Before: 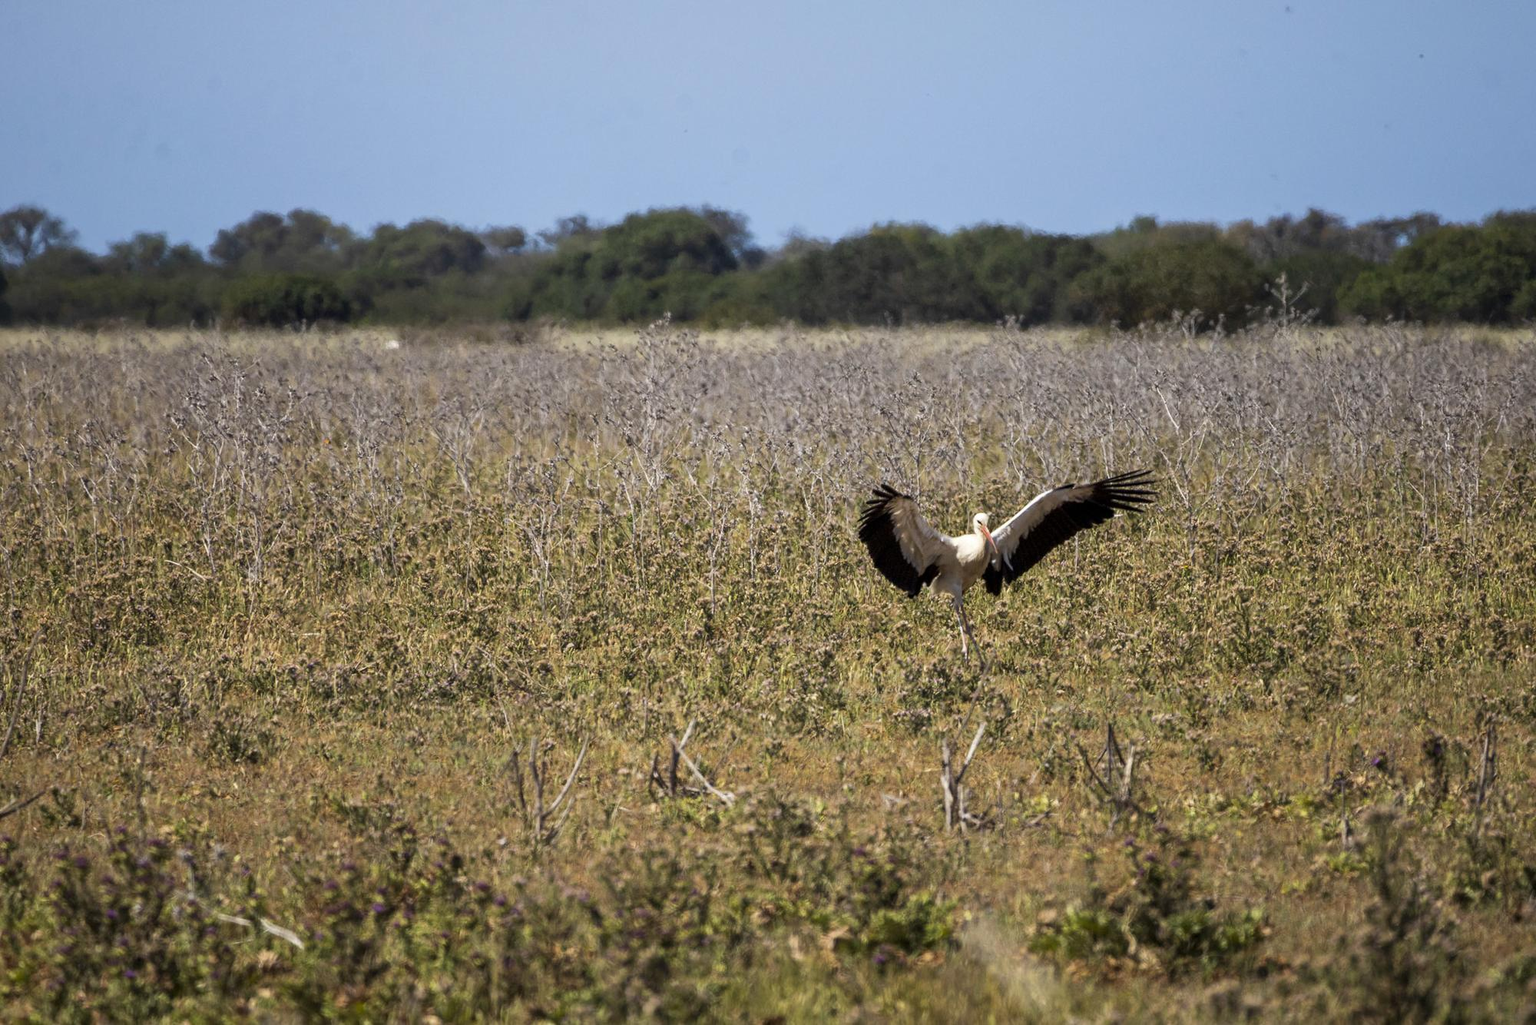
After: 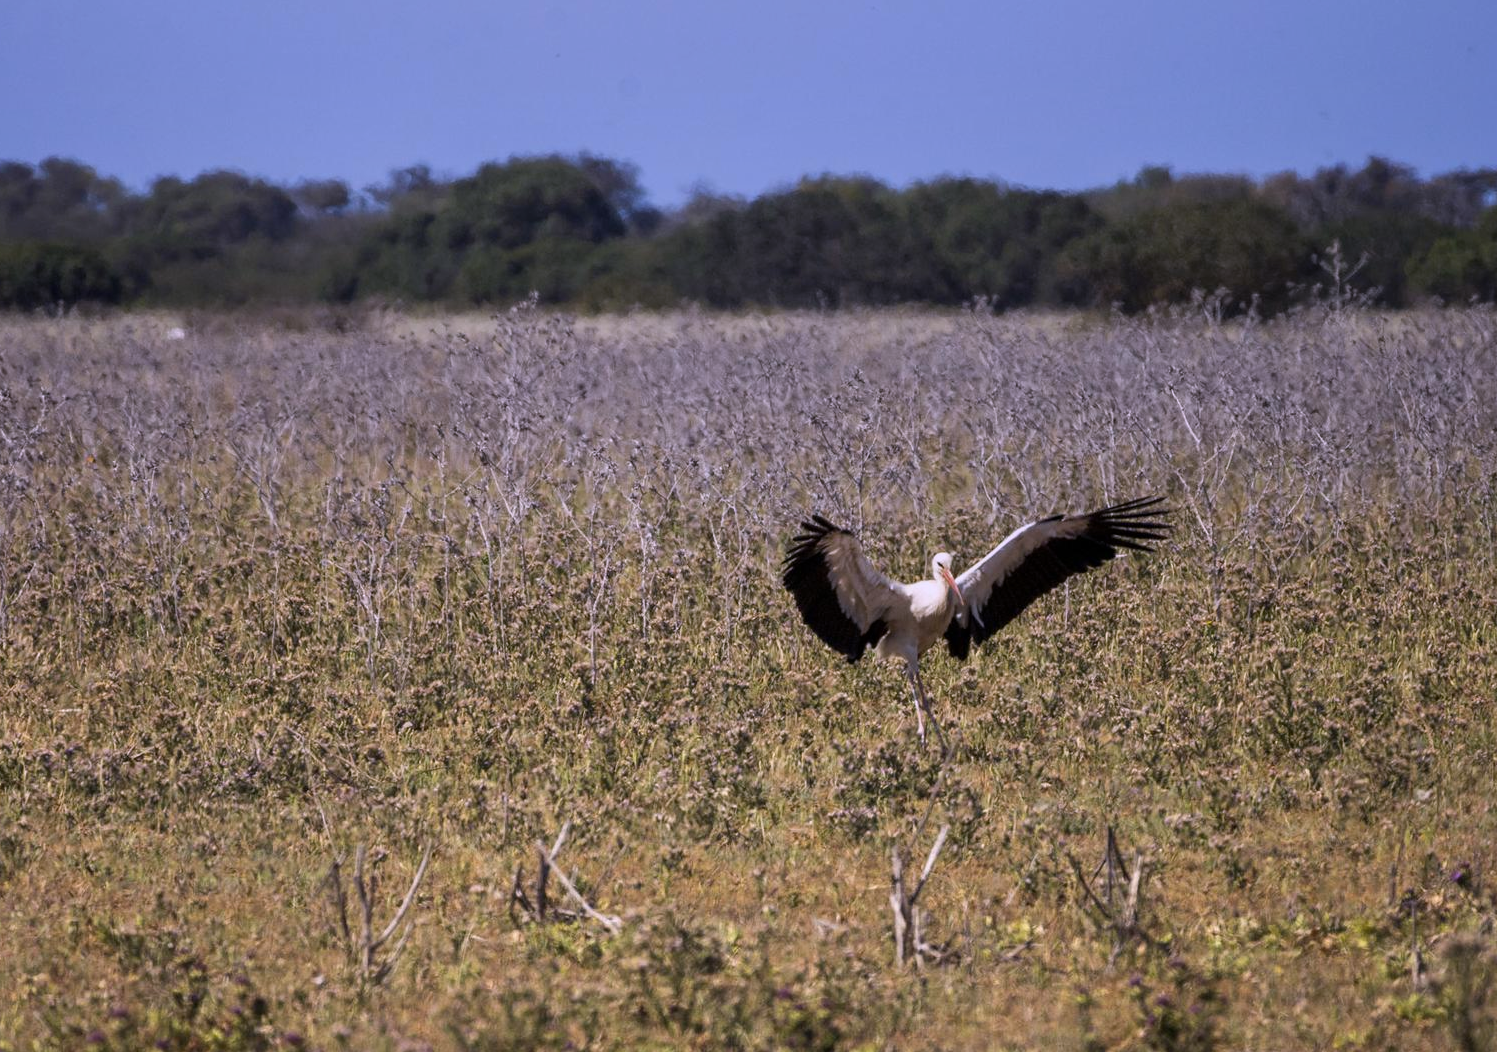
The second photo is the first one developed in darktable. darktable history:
crop: left 16.768%, top 8.653%, right 8.362%, bottom 12.485%
color correction: saturation 0.99
white balance: red 1.05, blue 1.072
graduated density: hue 238.83°, saturation 50%
